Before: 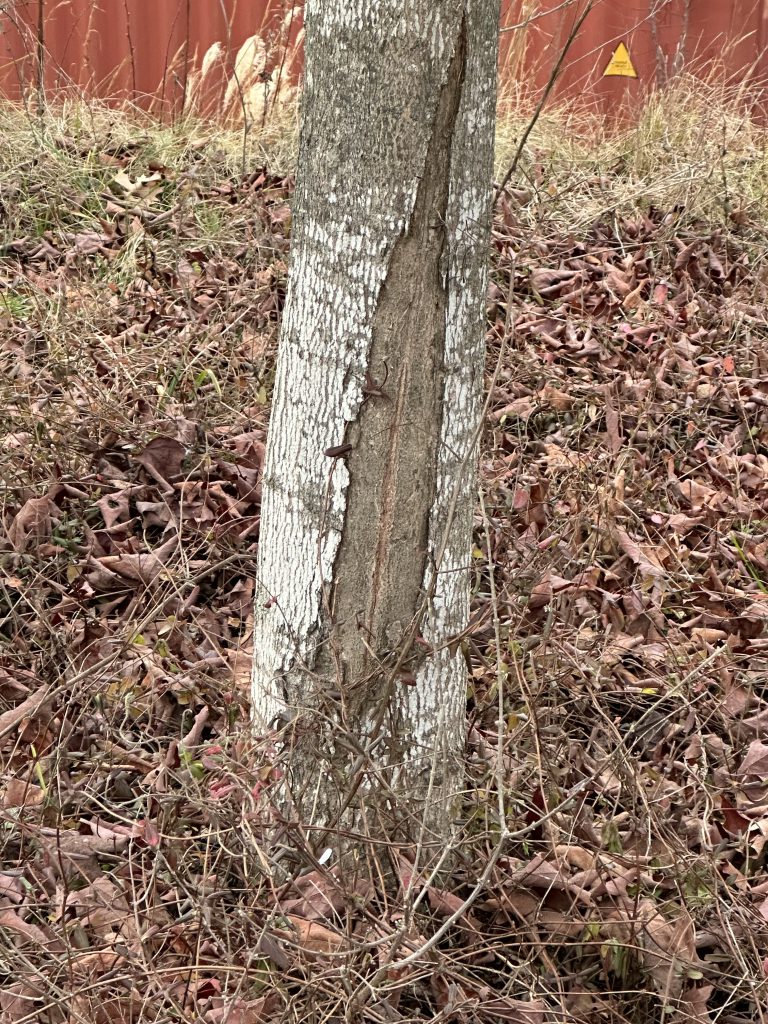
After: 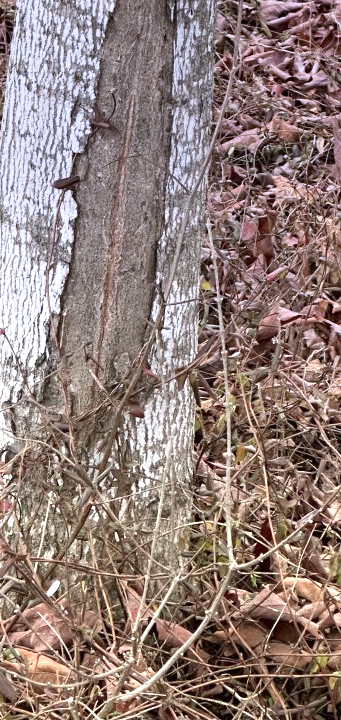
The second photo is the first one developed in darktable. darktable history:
crop: left 35.432%, top 26.233%, right 20.145%, bottom 3.432%
exposure: exposure 0.636 EV, compensate highlight preservation false
graduated density: hue 238.83°, saturation 50%
